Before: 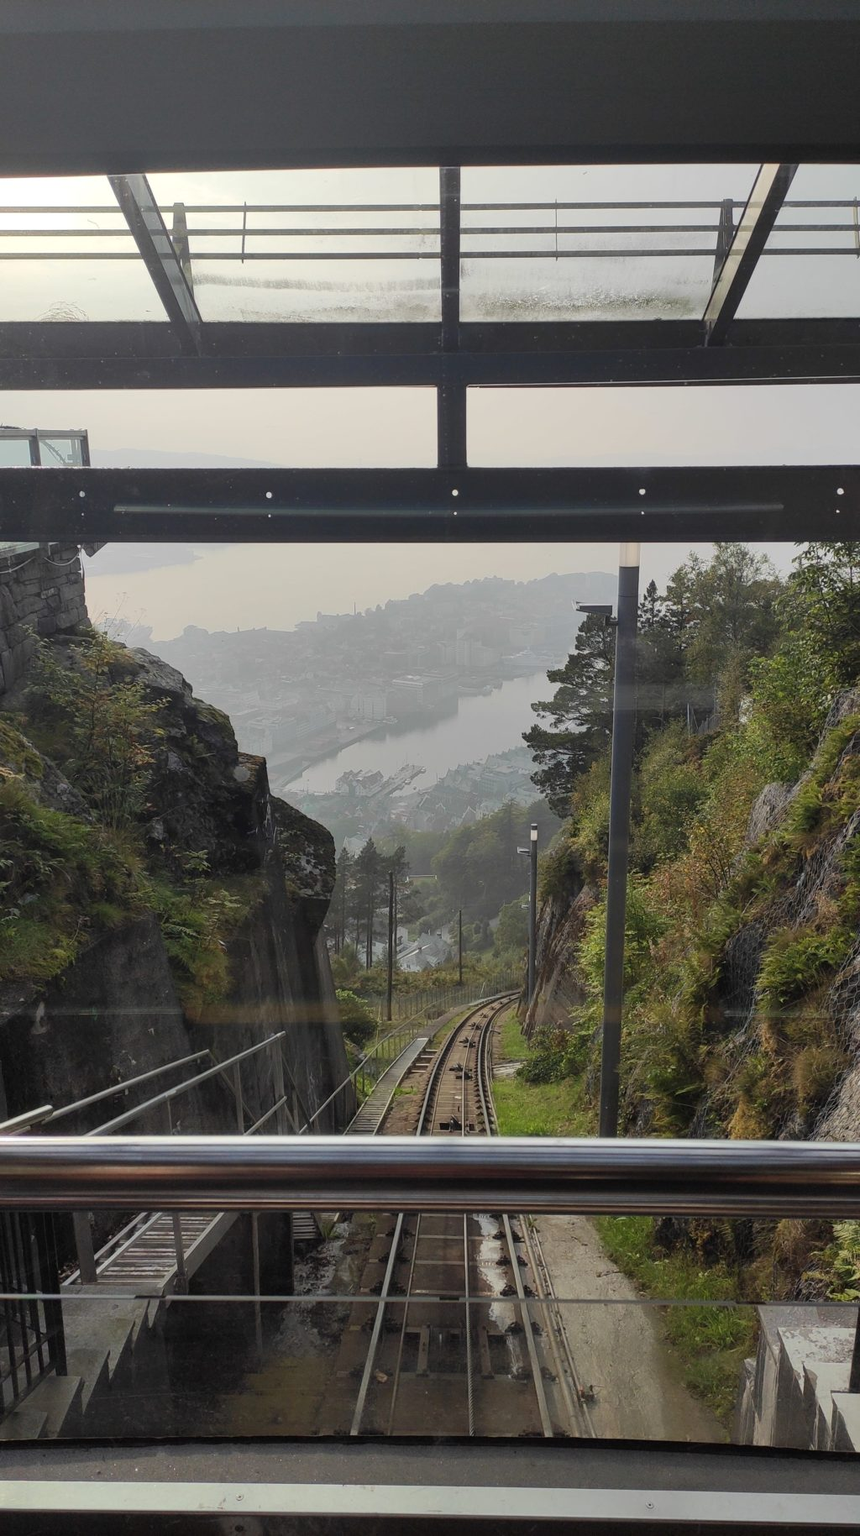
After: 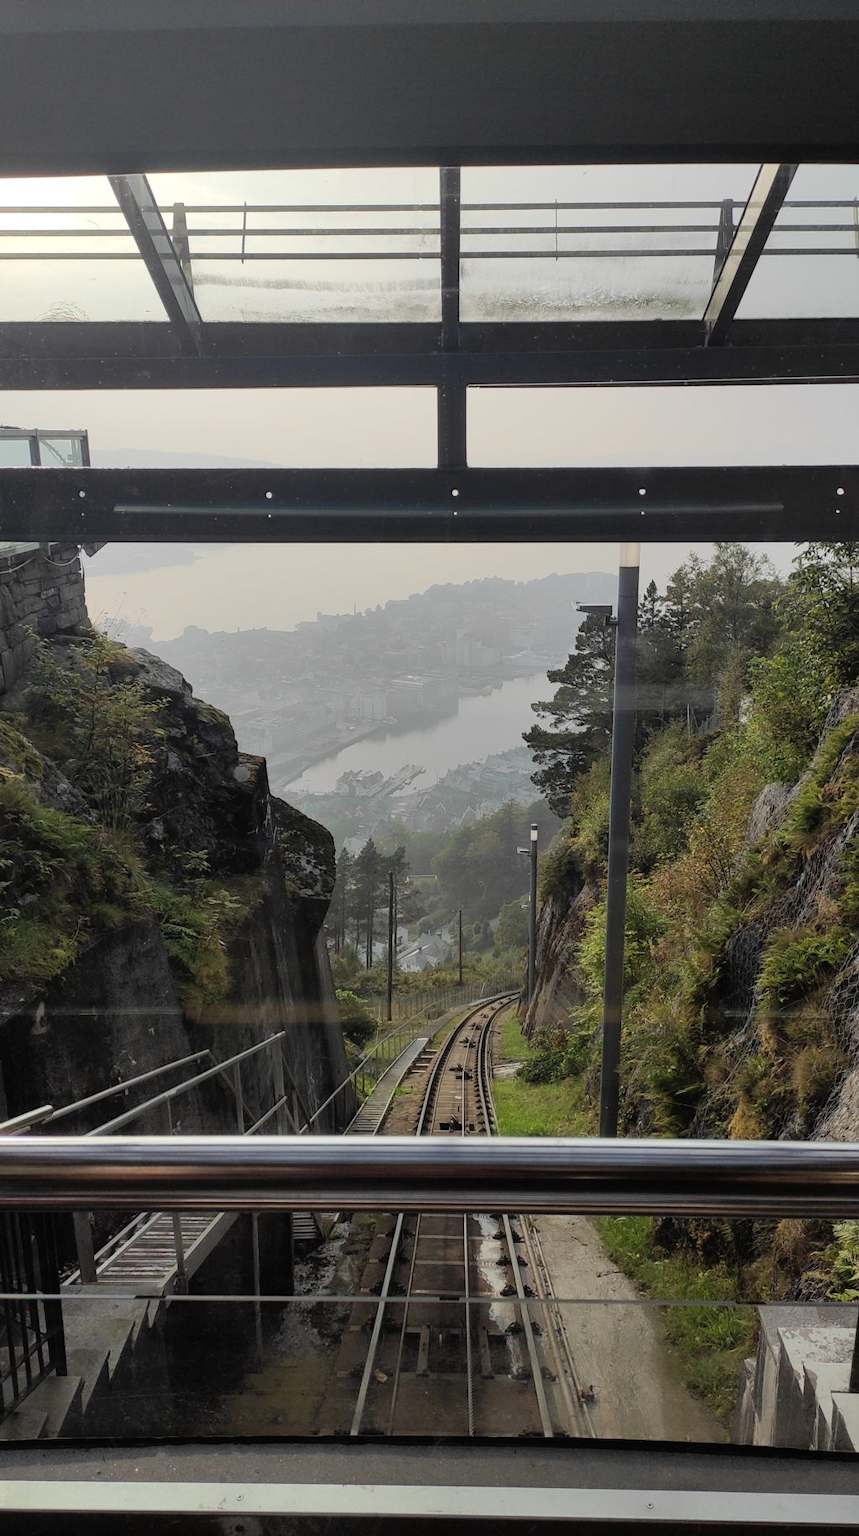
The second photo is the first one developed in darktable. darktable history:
rgb curve: curves: ch0 [(0, 0) (0.136, 0.078) (0.262, 0.245) (0.414, 0.42) (1, 1)], compensate middle gray true, preserve colors basic power
